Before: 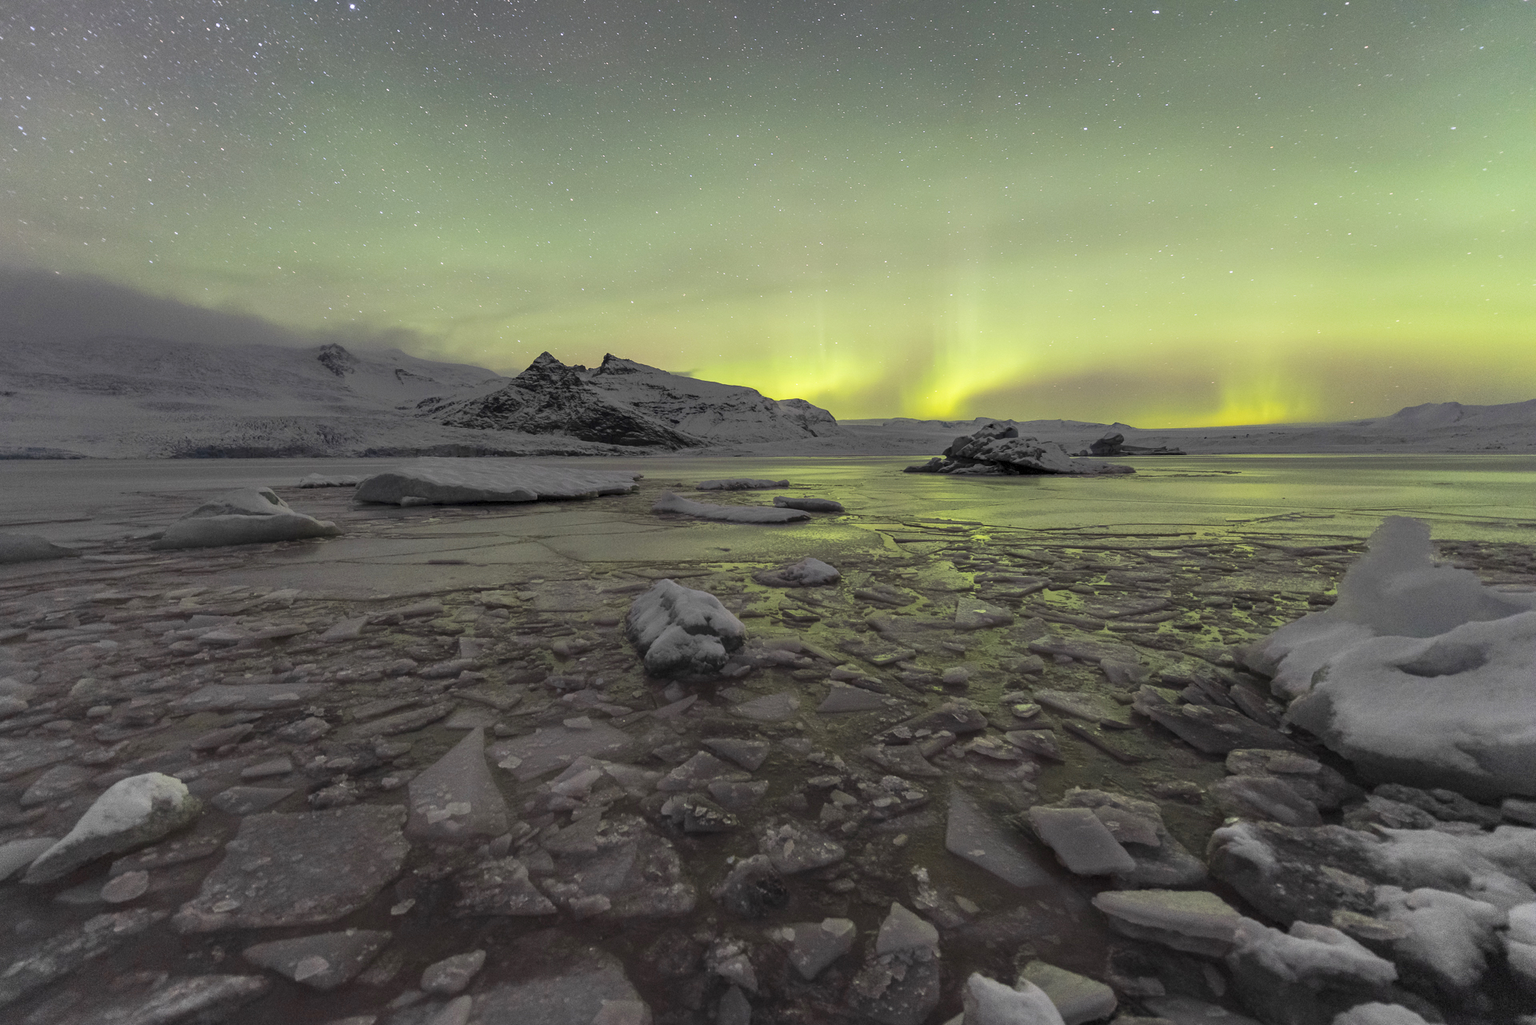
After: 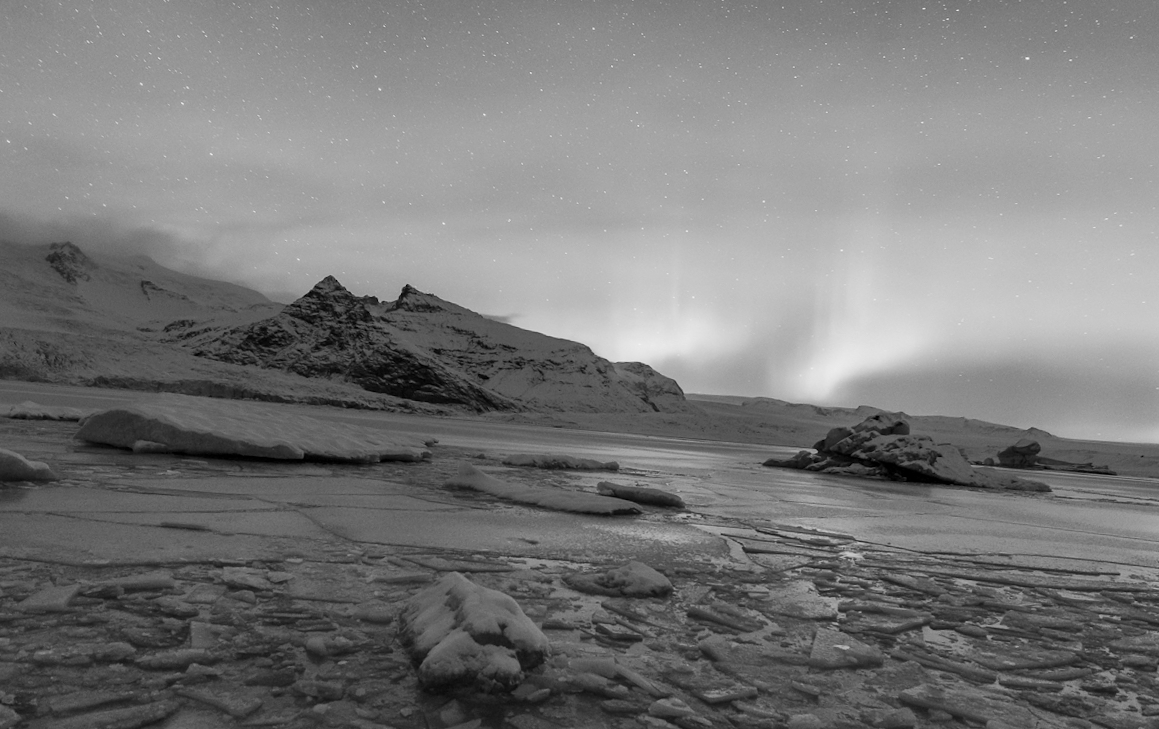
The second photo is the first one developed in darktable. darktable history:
crop: left 20.932%, top 15.471%, right 21.848%, bottom 34.081%
monochrome: a -92.57, b 58.91
rotate and perspective: rotation 5.12°, automatic cropping off
